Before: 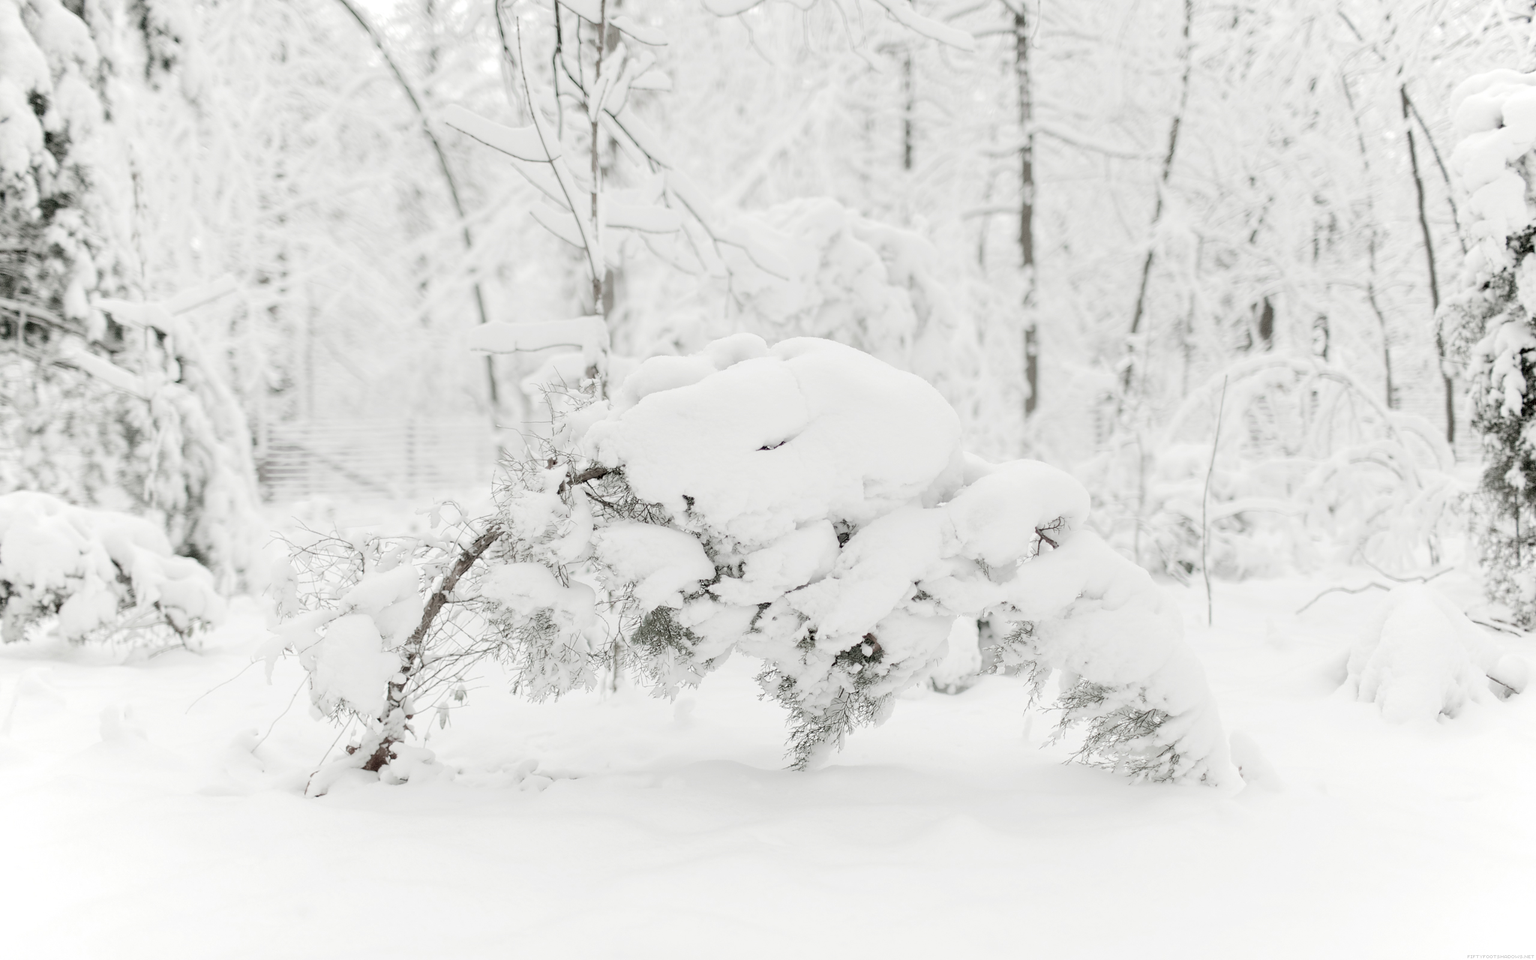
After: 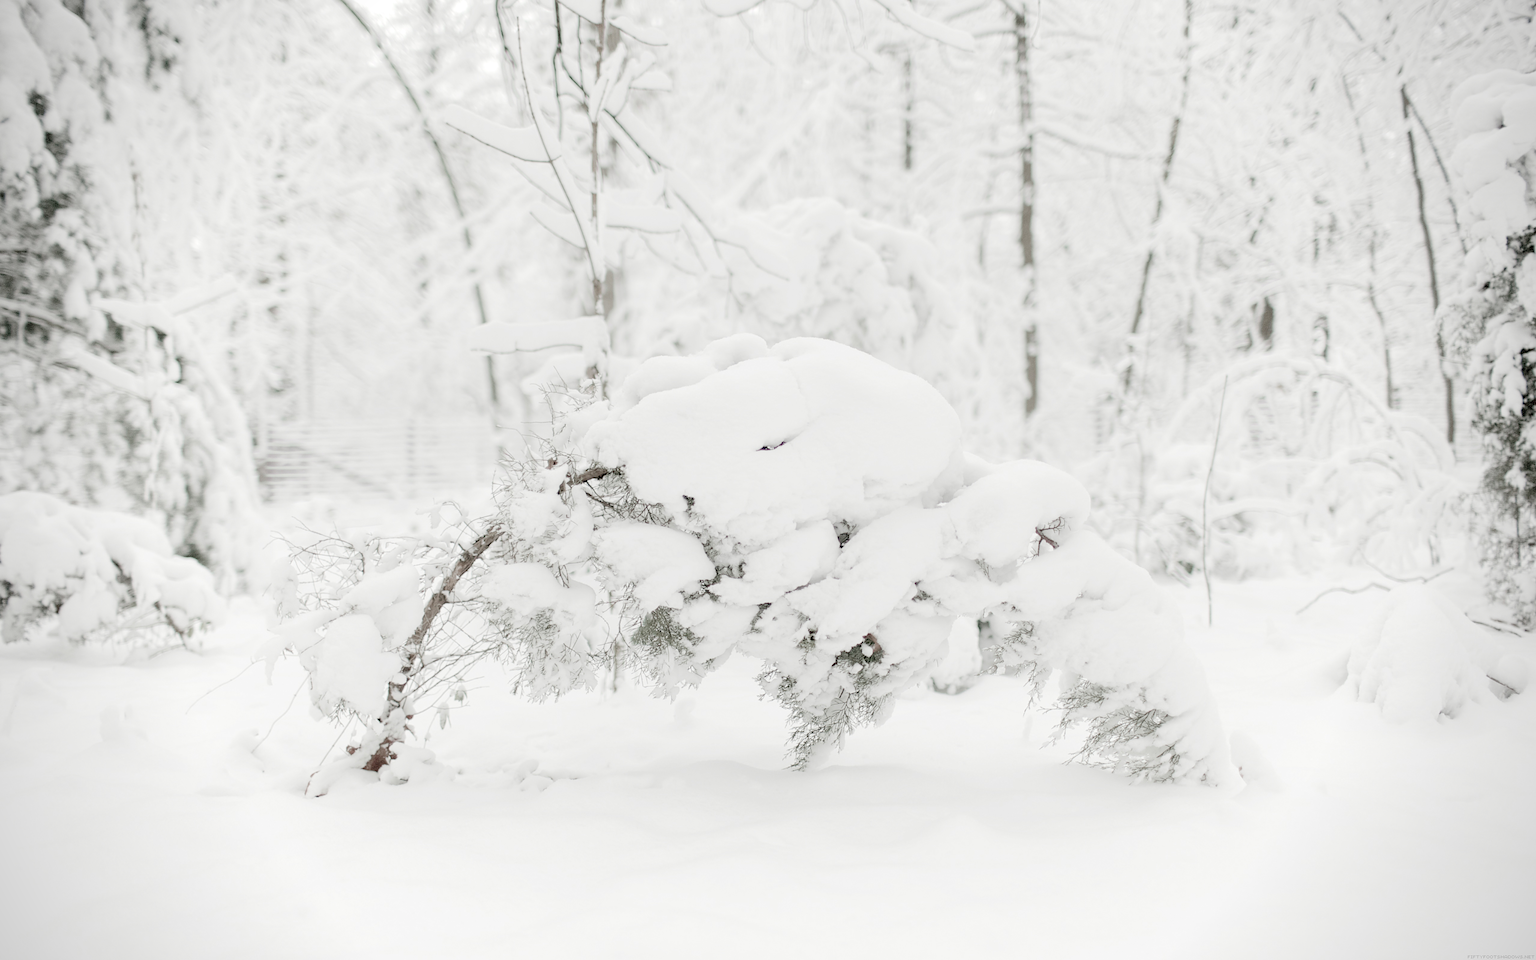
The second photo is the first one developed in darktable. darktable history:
levels: levels [0, 0.445, 1]
vignetting: on, module defaults
